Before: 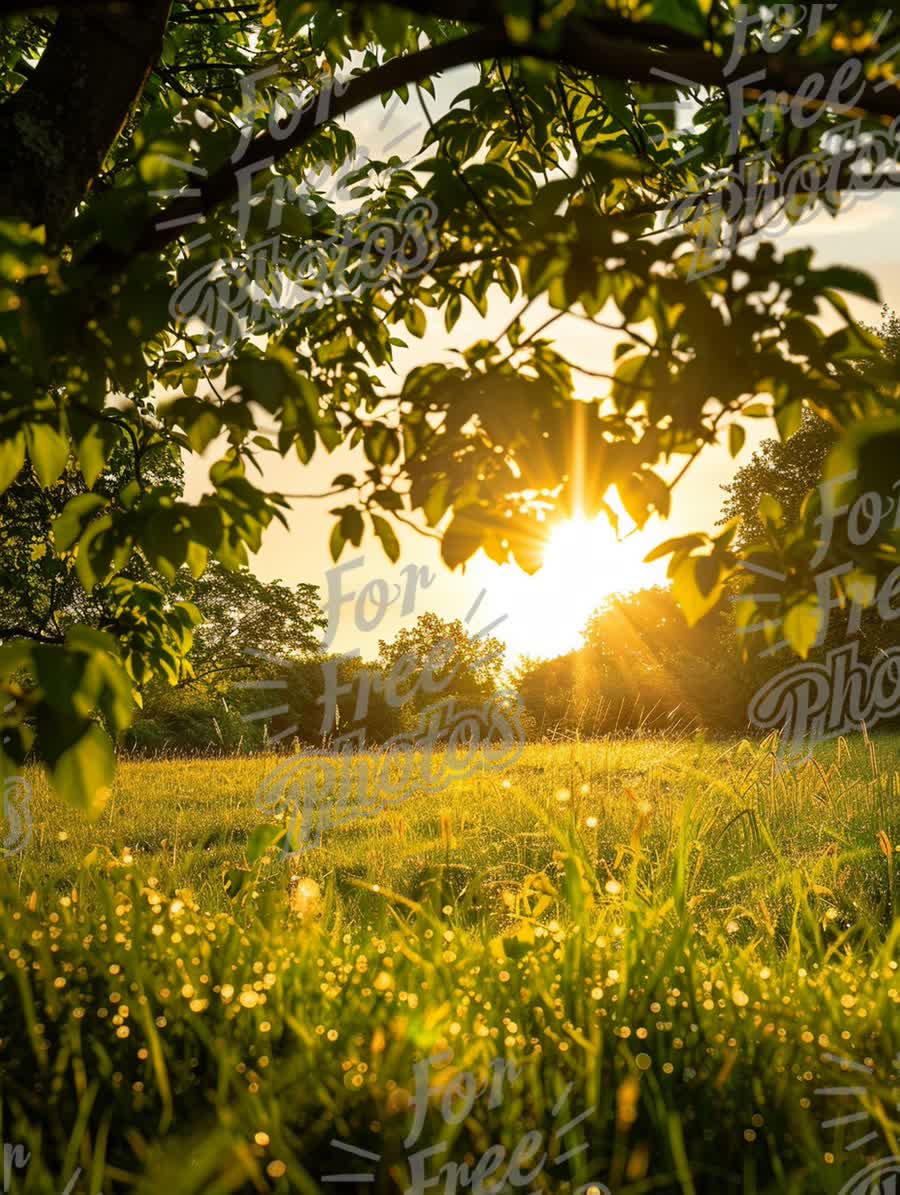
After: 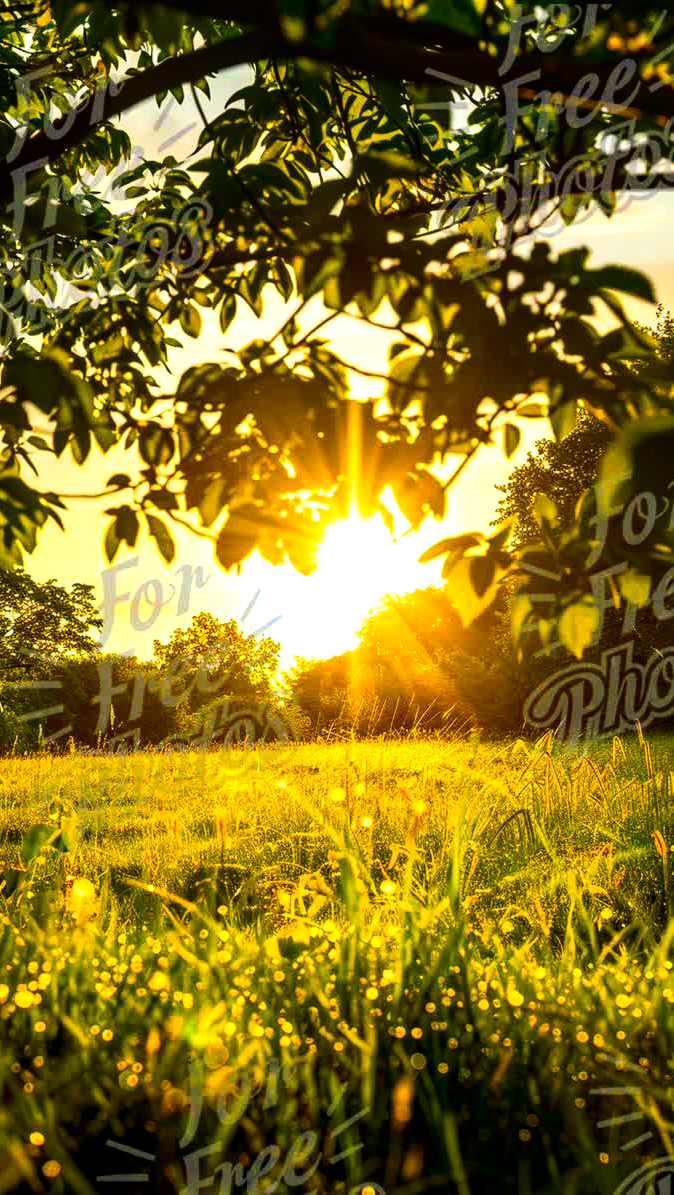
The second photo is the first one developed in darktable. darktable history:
tone equalizer: -8 EV -0.4 EV, -7 EV -0.357 EV, -6 EV -0.306 EV, -5 EV -0.205 EV, -3 EV 0.216 EV, -2 EV 0.306 EV, -1 EV 0.381 EV, +0 EV 0.432 EV
shadows and highlights: shadows 24.79, highlights -25
crop and rotate: left 25.026%
color zones: curves: ch1 [(0.25, 0.5) (0.747, 0.71)]
haze removal: compatibility mode true, adaptive false
local contrast: on, module defaults
color balance rgb: perceptual saturation grading › global saturation 0.531%, global vibrance 50.473%
contrast brightness saturation: contrast 0.208, brightness -0.115, saturation 0.214
